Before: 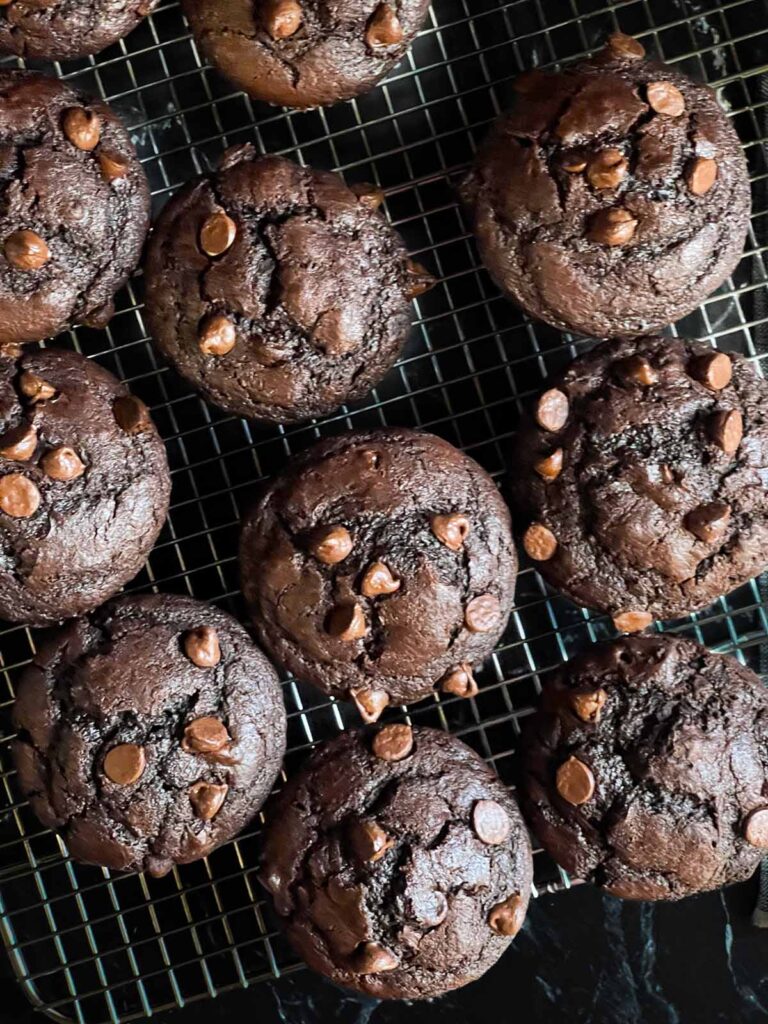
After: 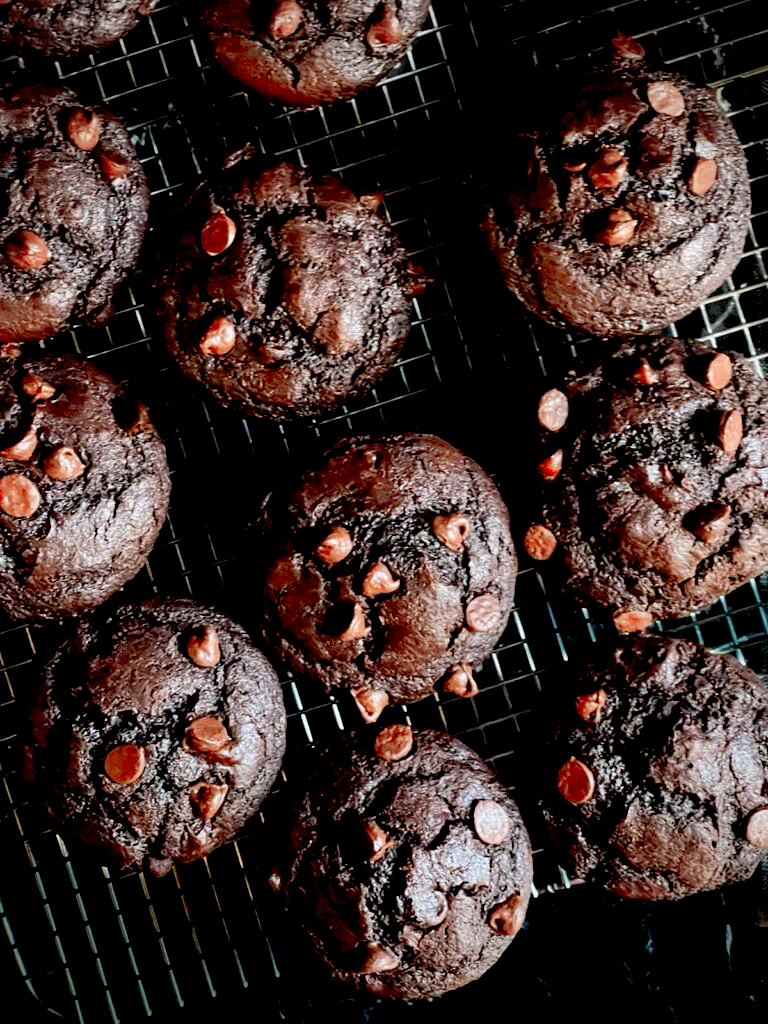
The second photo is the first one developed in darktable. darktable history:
vignetting: fall-off start 74.46%, fall-off radius 65.95%
color zones: curves: ch2 [(0, 0.5) (0.084, 0.497) (0.323, 0.335) (0.4, 0.497) (1, 0.5)]
exposure: black level correction 0.047, exposure 0.014 EV, compensate highlight preservation false
tone equalizer: edges refinement/feathering 500, mask exposure compensation -1.57 EV, preserve details no
